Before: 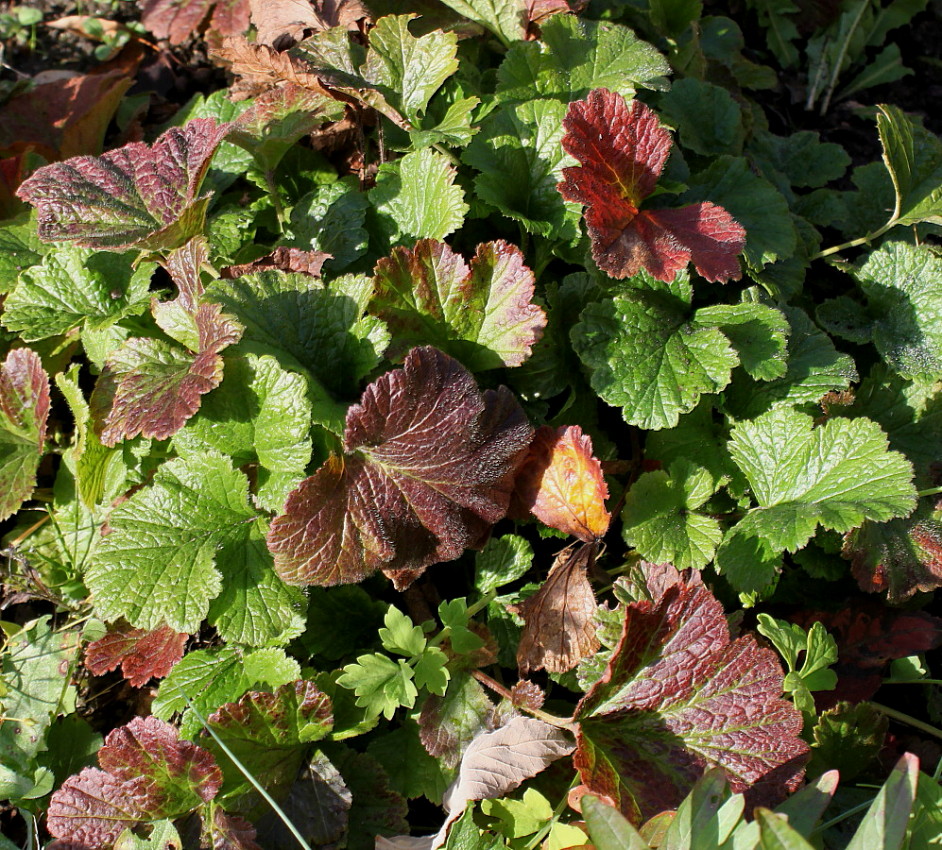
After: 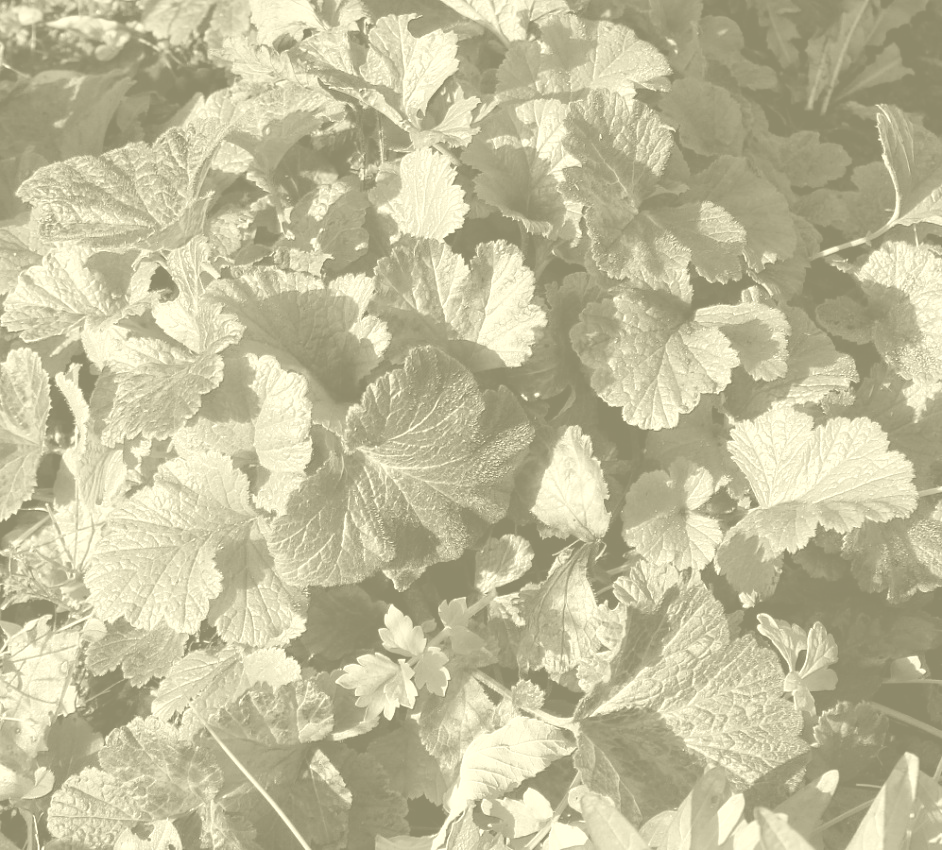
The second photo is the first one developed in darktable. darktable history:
colorize: hue 43.2°, saturation 40%, version 1
color correction: highlights a* 19.59, highlights b* 27.49, shadows a* 3.46, shadows b* -17.28, saturation 0.73
